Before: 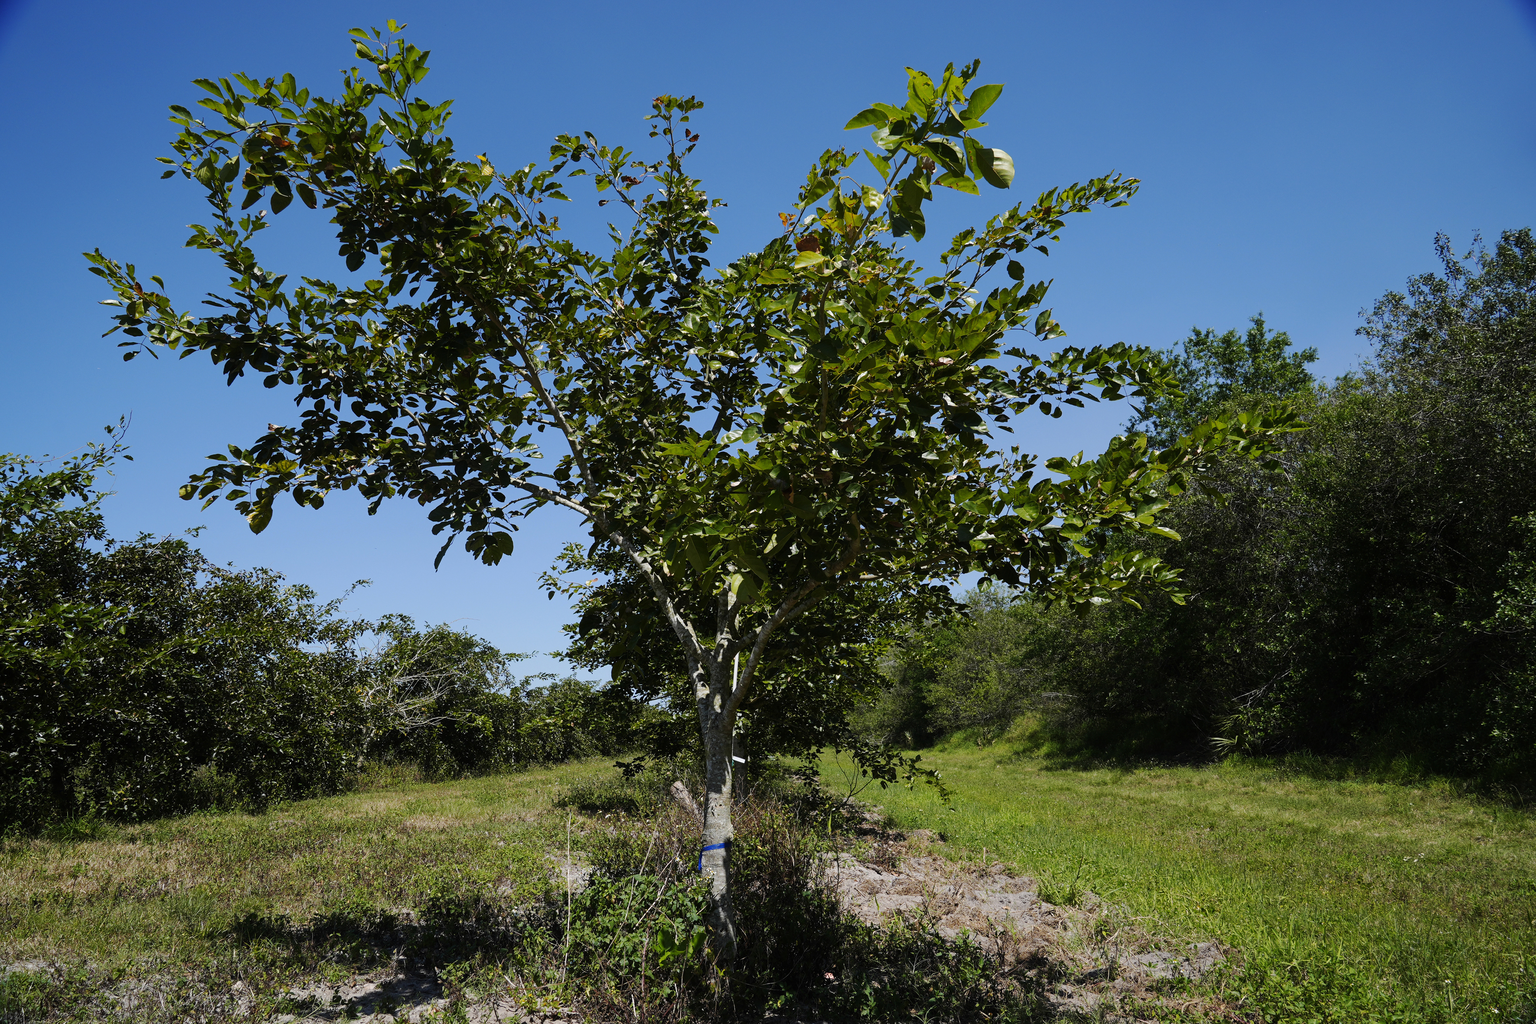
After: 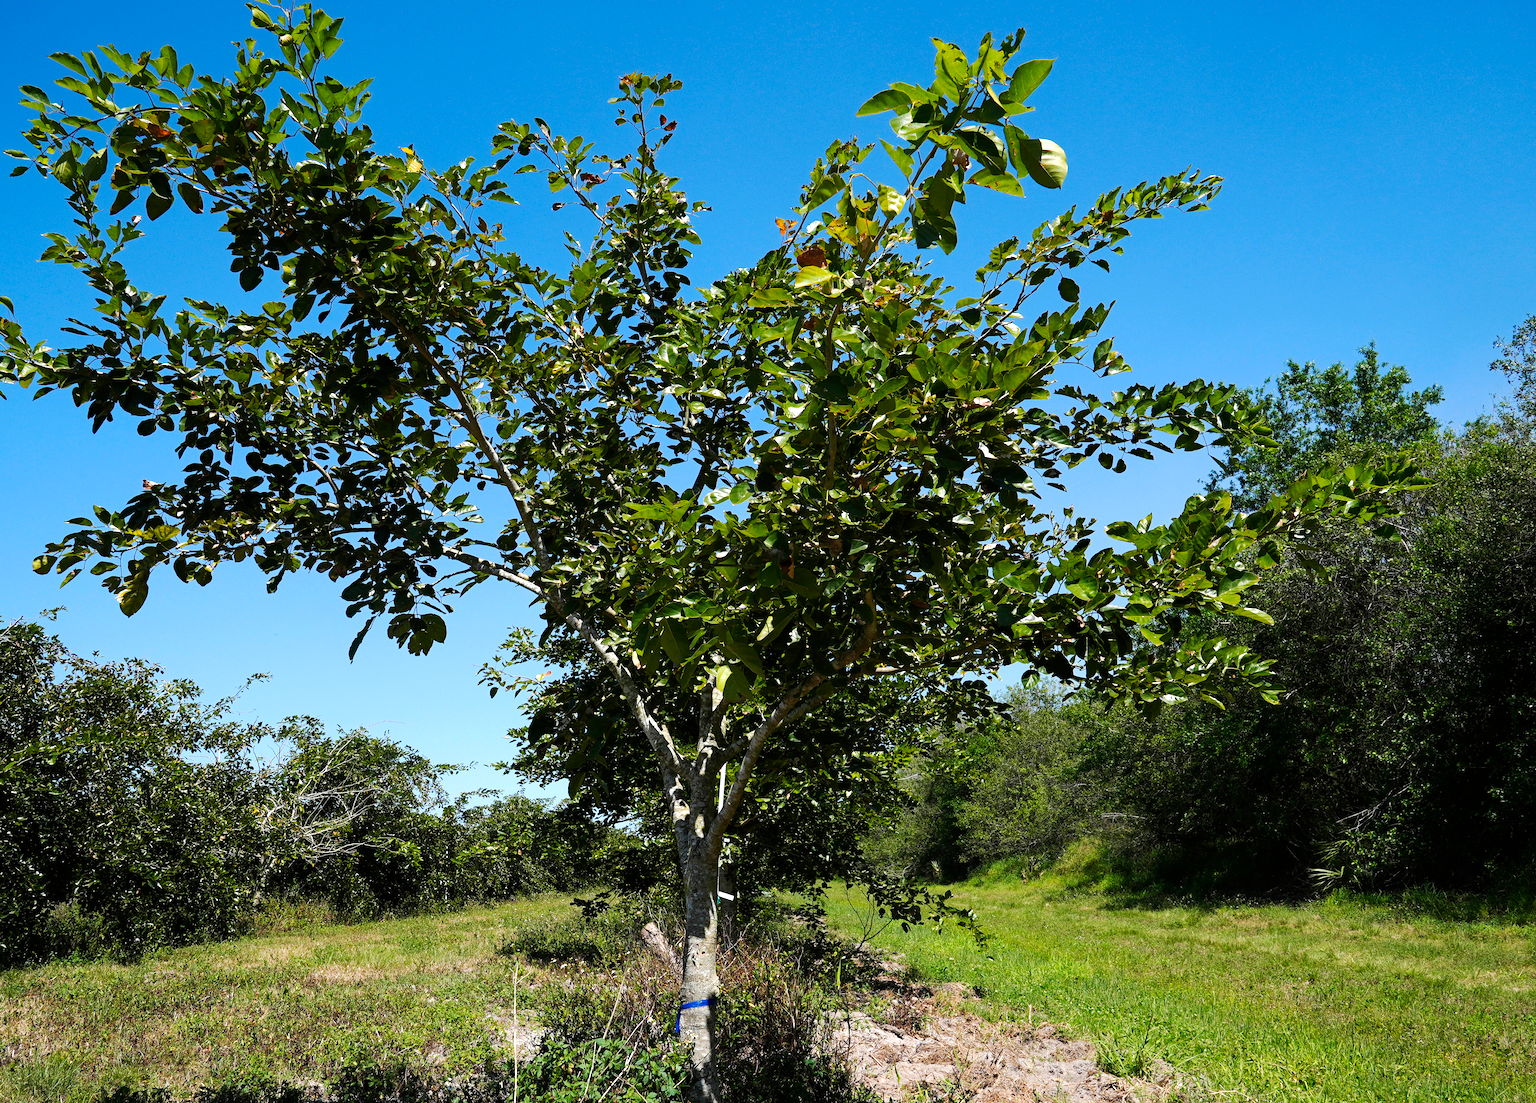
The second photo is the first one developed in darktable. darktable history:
haze removal: compatibility mode true, adaptive false
crop: left 9.977%, top 3.576%, right 9.279%, bottom 9.366%
exposure: exposure 0.653 EV, compensate highlight preservation false
